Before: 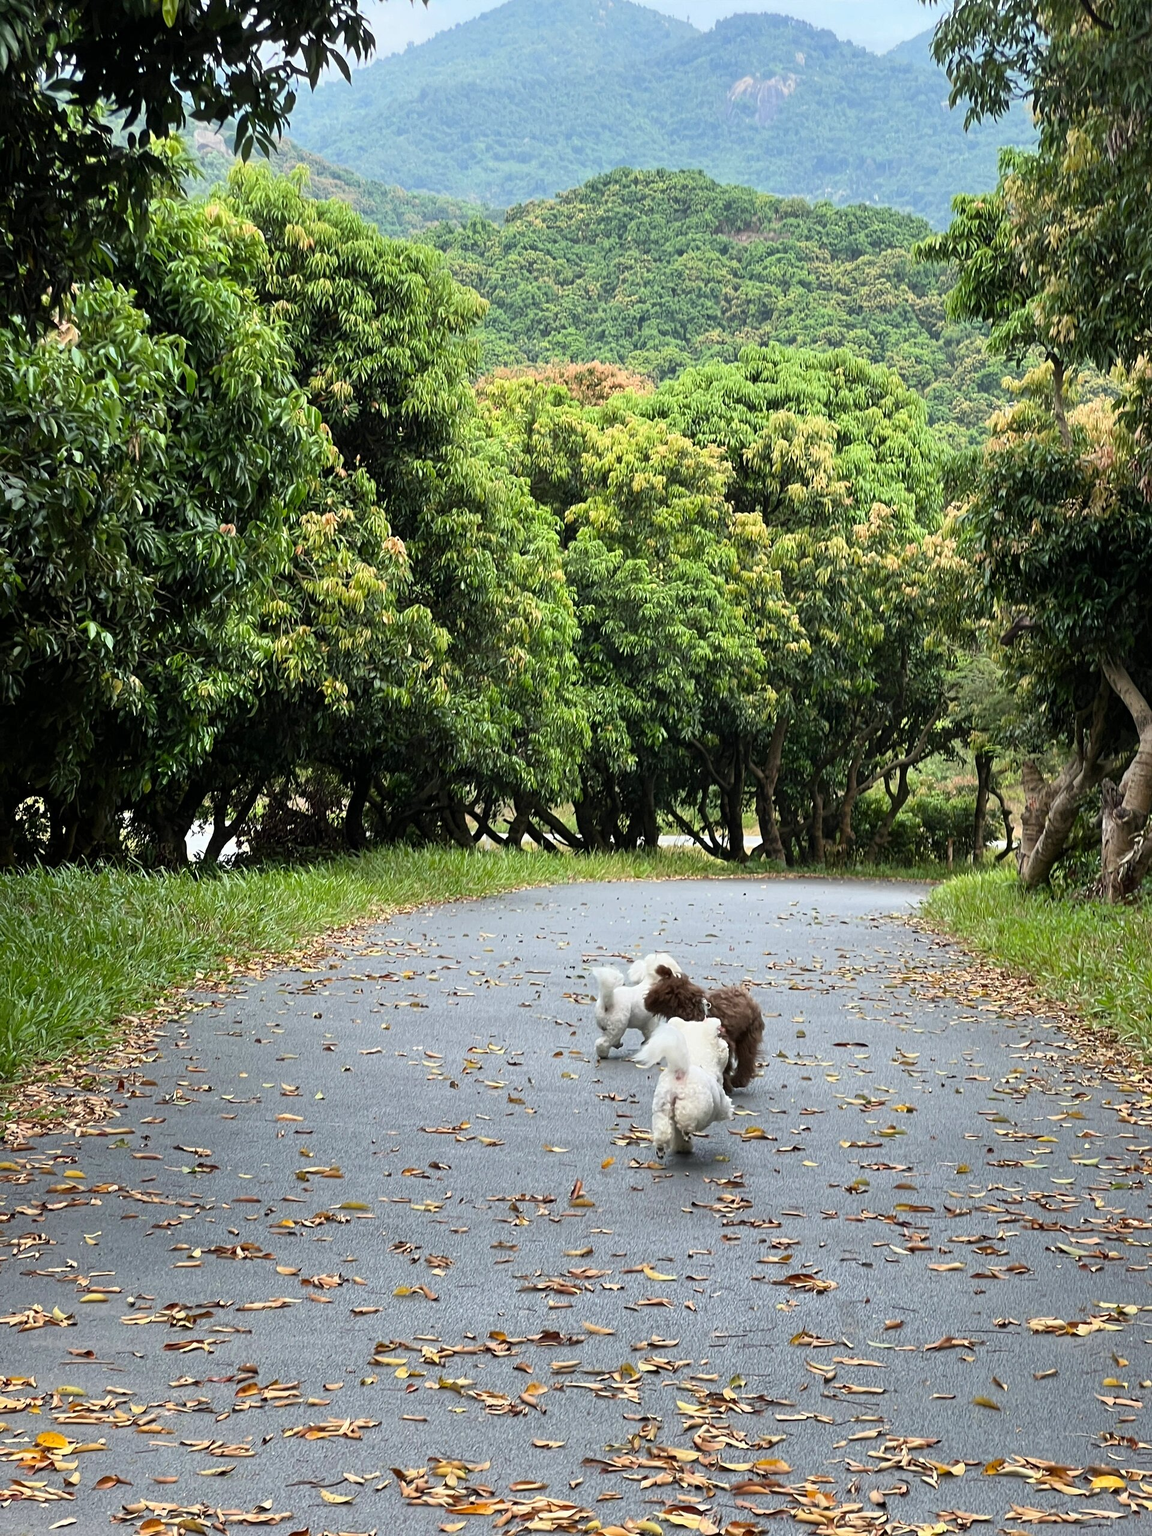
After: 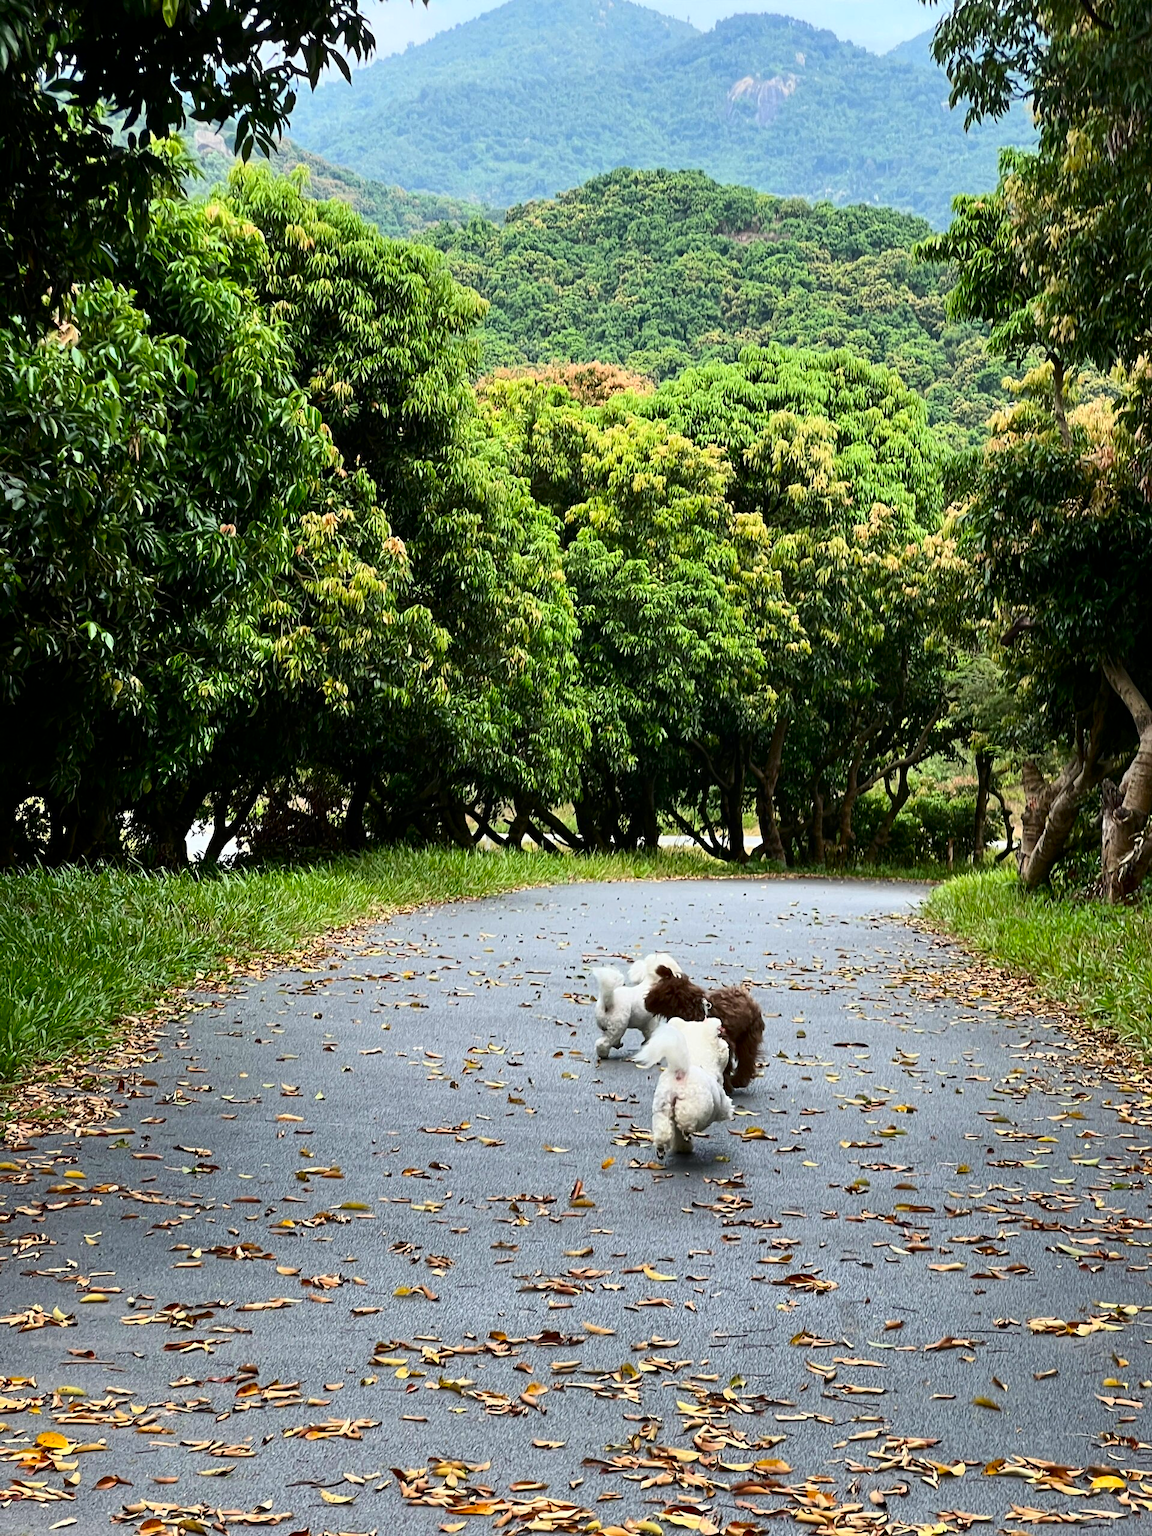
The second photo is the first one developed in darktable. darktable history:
contrast brightness saturation: contrast 0.188, brightness -0.102, saturation 0.213
